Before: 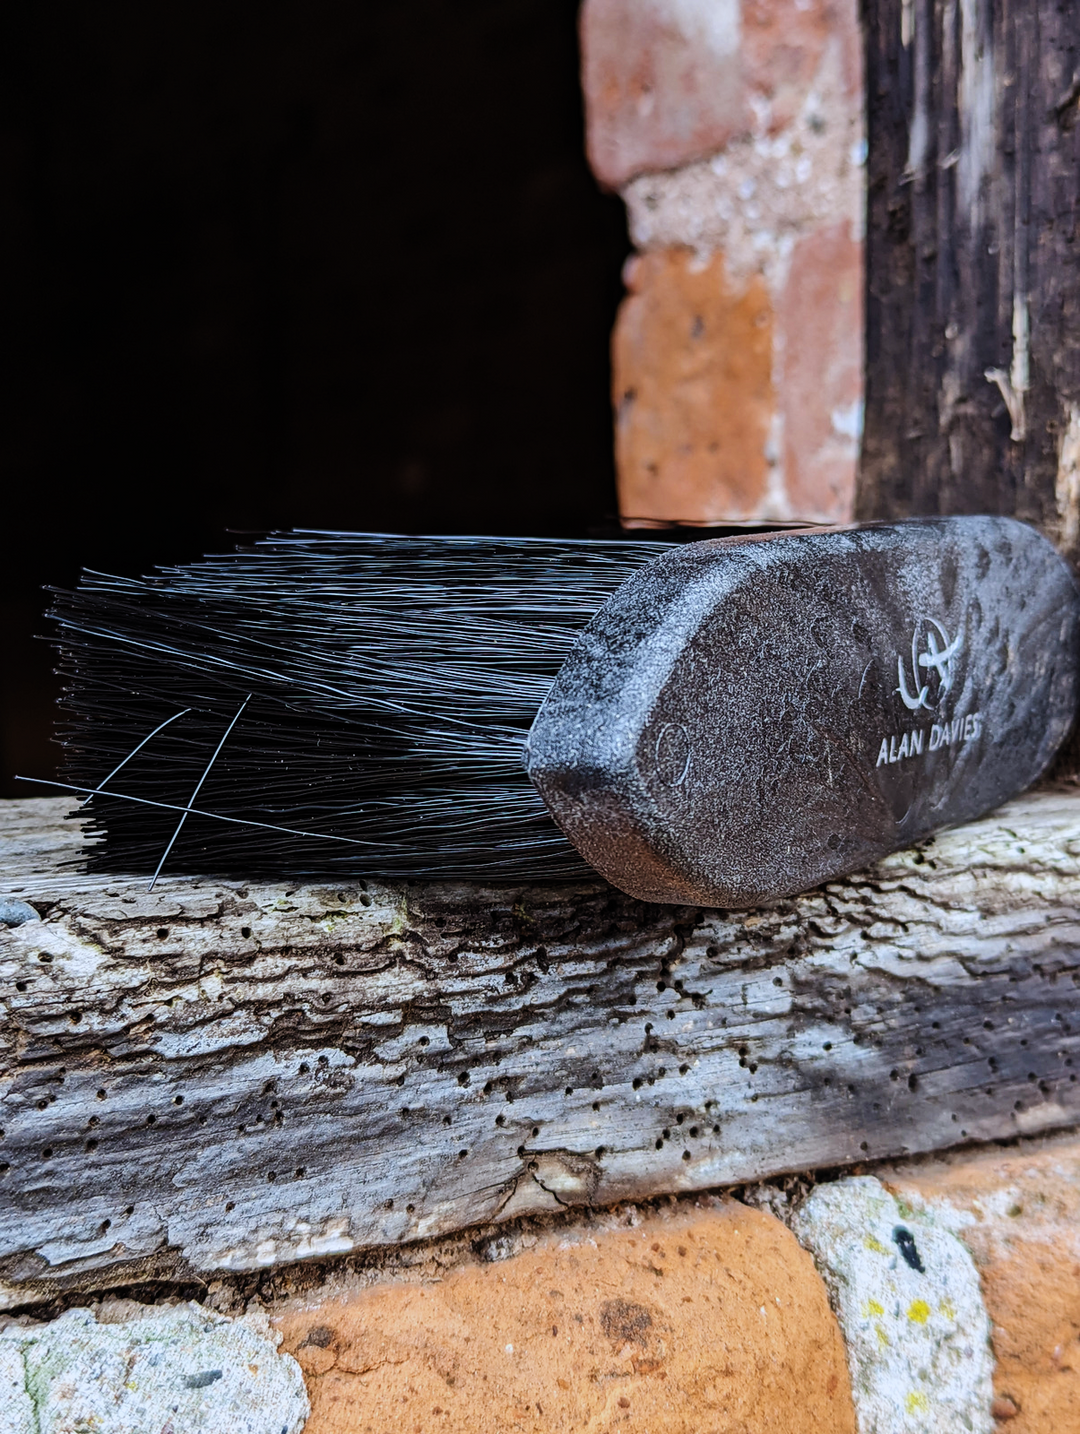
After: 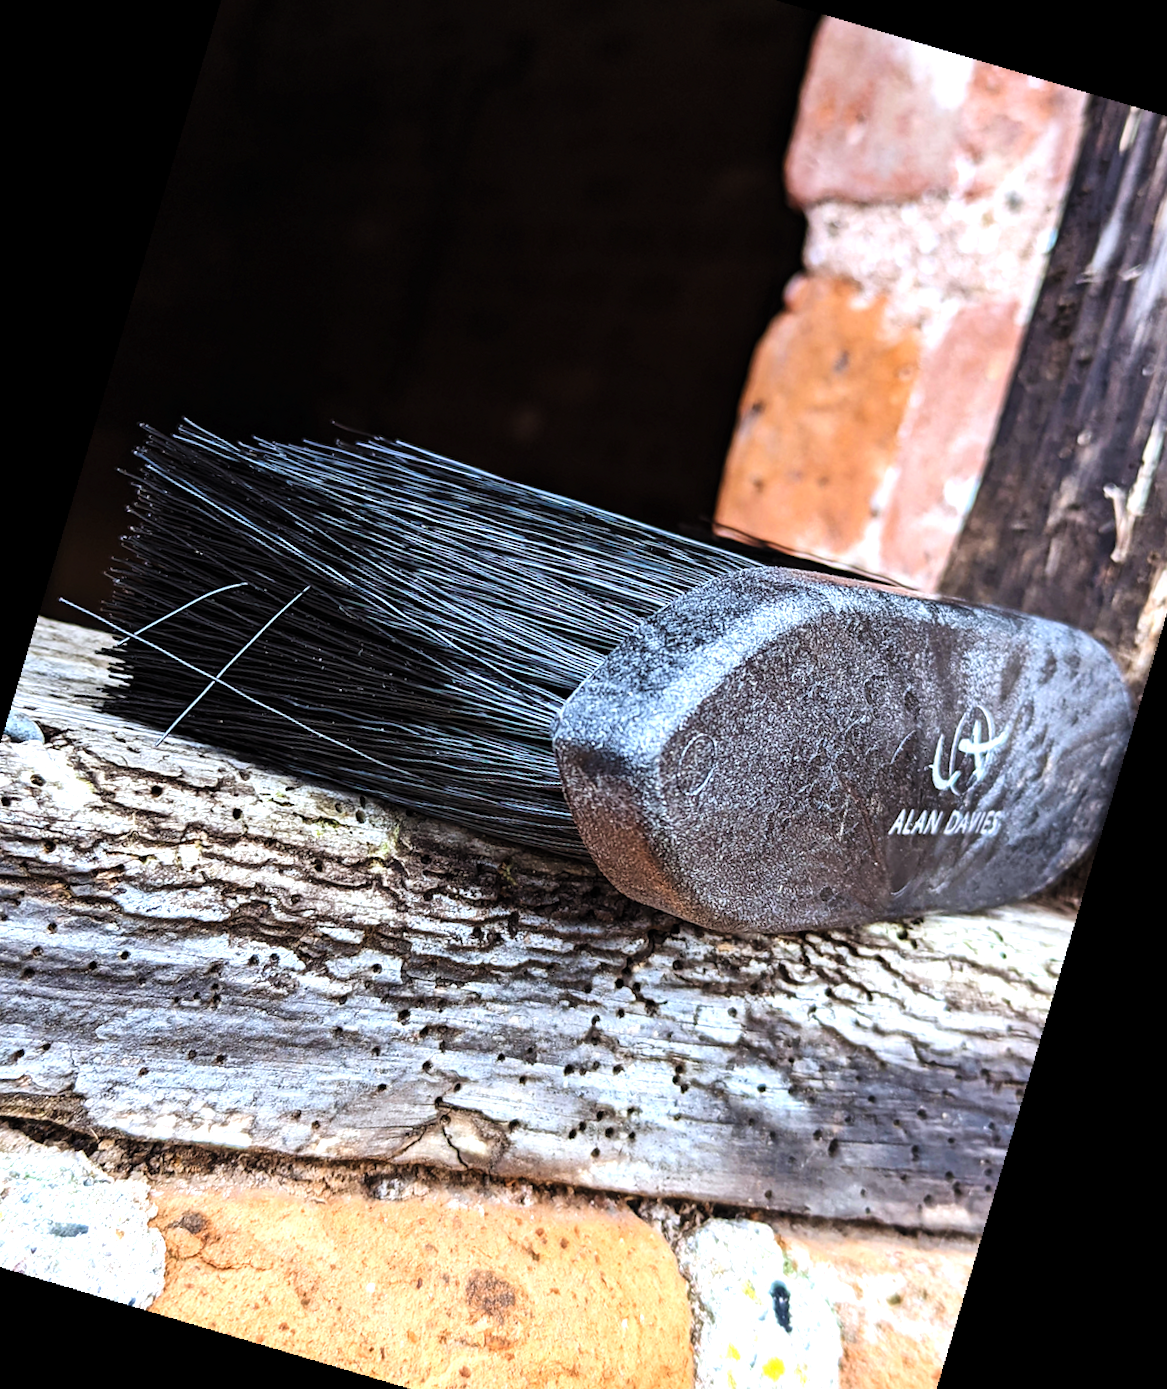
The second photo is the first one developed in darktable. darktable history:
crop and rotate: angle -3.27°, left 5.211%, top 5.211%, right 4.607%, bottom 4.607%
exposure: exposure 0.999 EV, compensate highlight preservation false
rotate and perspective: rotation 13.27°, automatic cropping off
